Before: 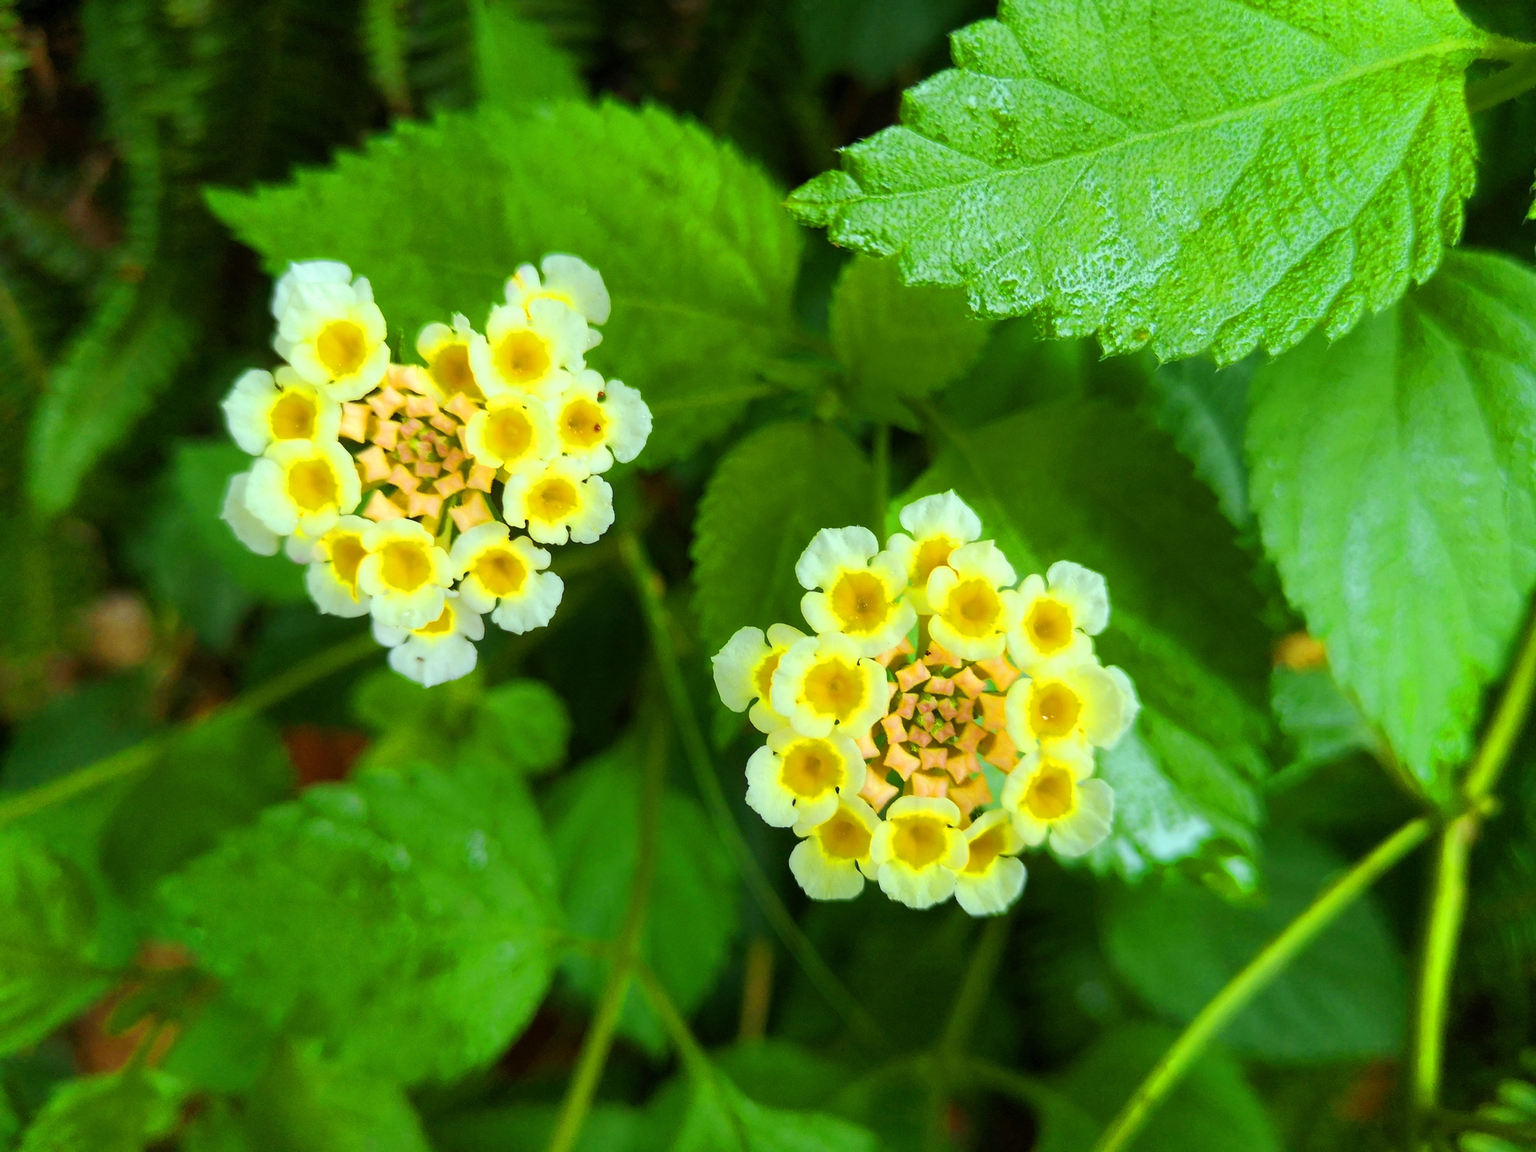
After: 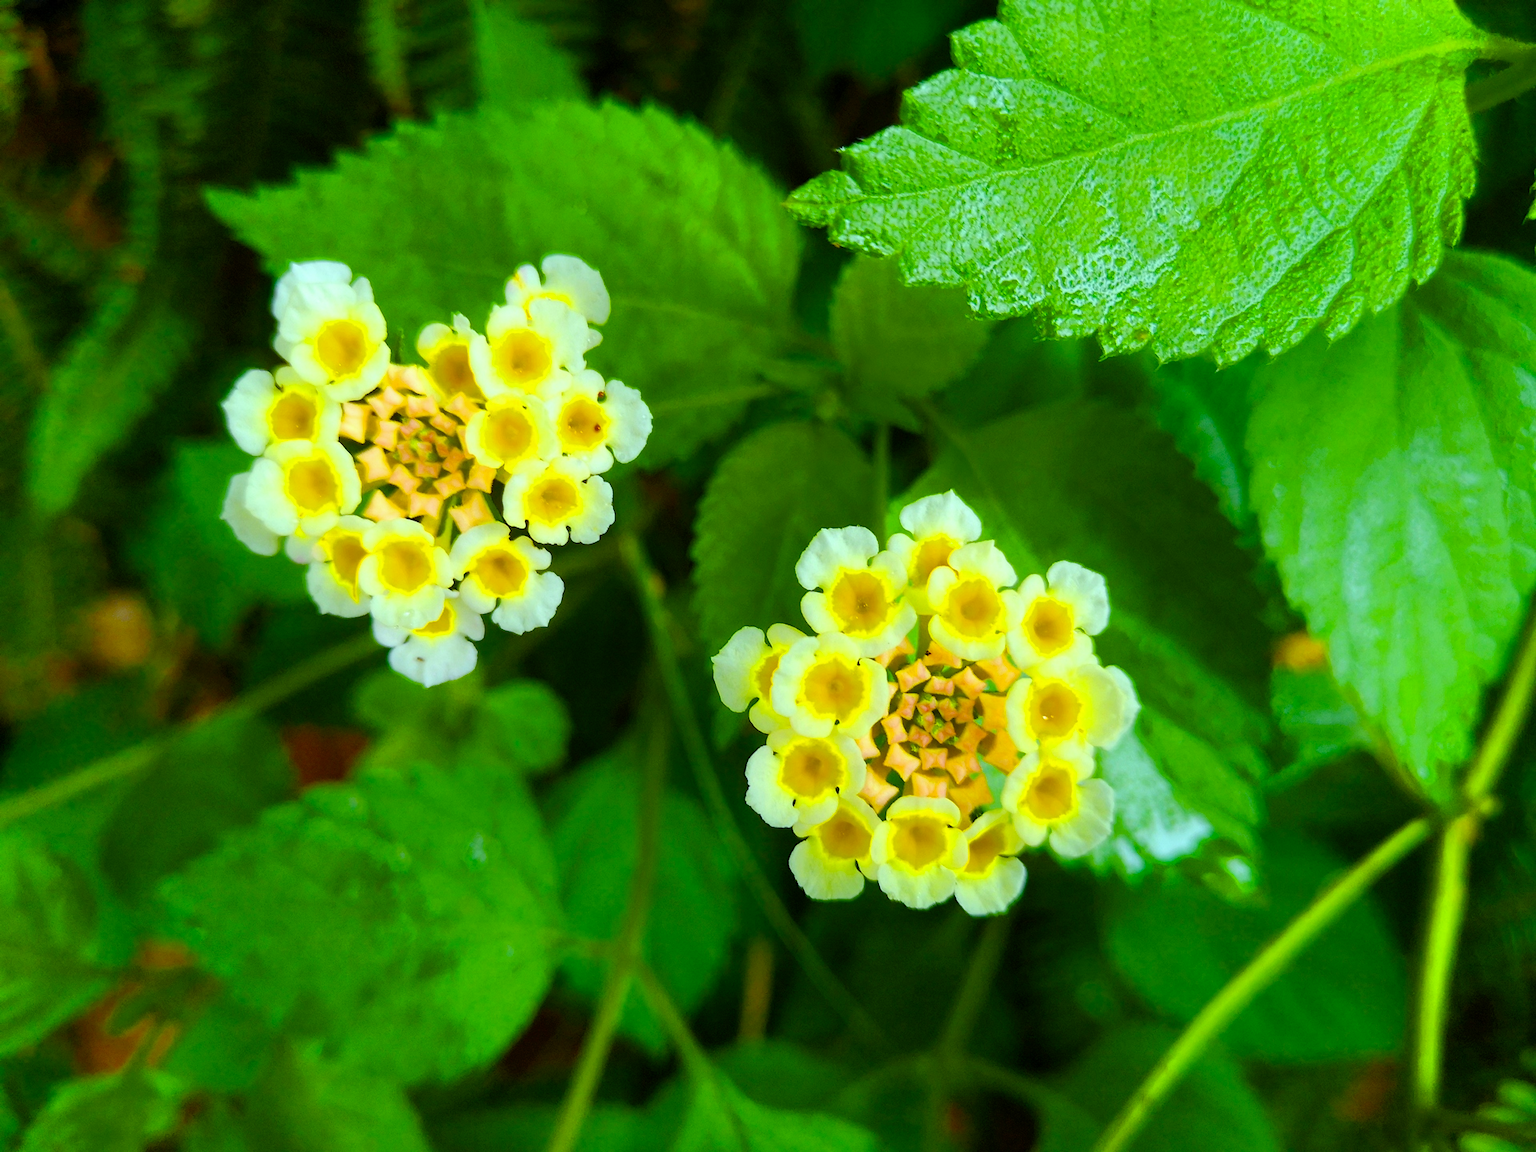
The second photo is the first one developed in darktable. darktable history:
color balance rgb: perceptual saturation grading › global saturation 35%, perceptual saturation grading › highlights -25%, perceptual saturation grading › shadows 50%
white balance: red 0.98, blue 1.034
